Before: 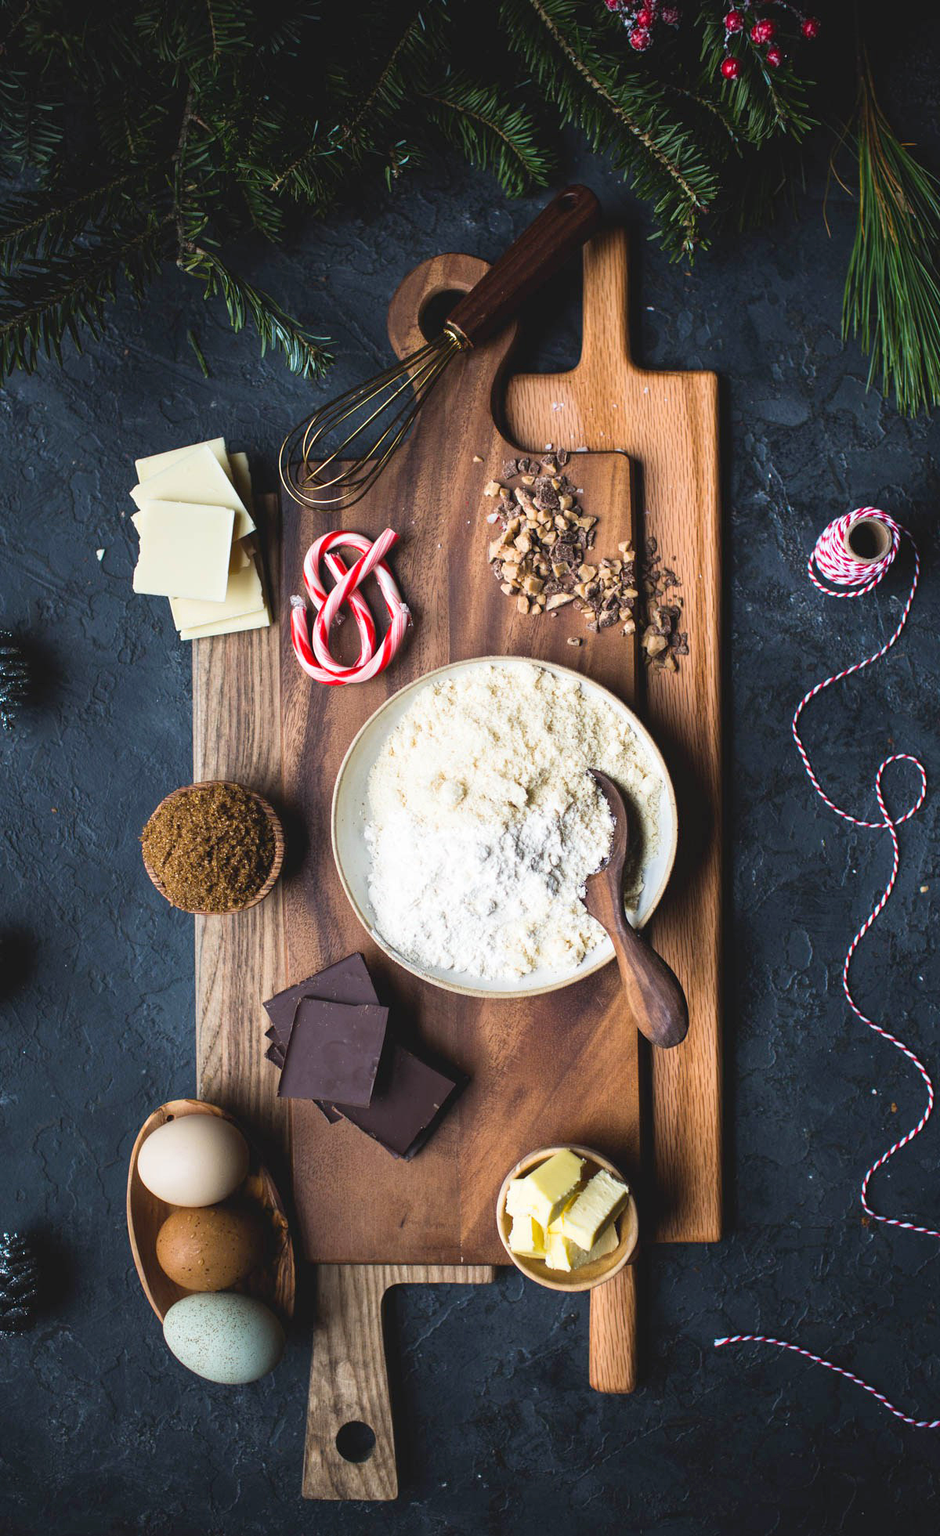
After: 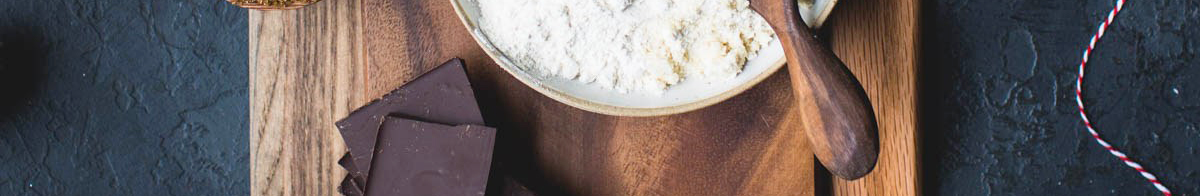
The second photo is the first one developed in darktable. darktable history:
crop and rotate: top 59.084%, bottom 30.916%
exposure: exposure -0.048 EV, compensate highlight preservation false
